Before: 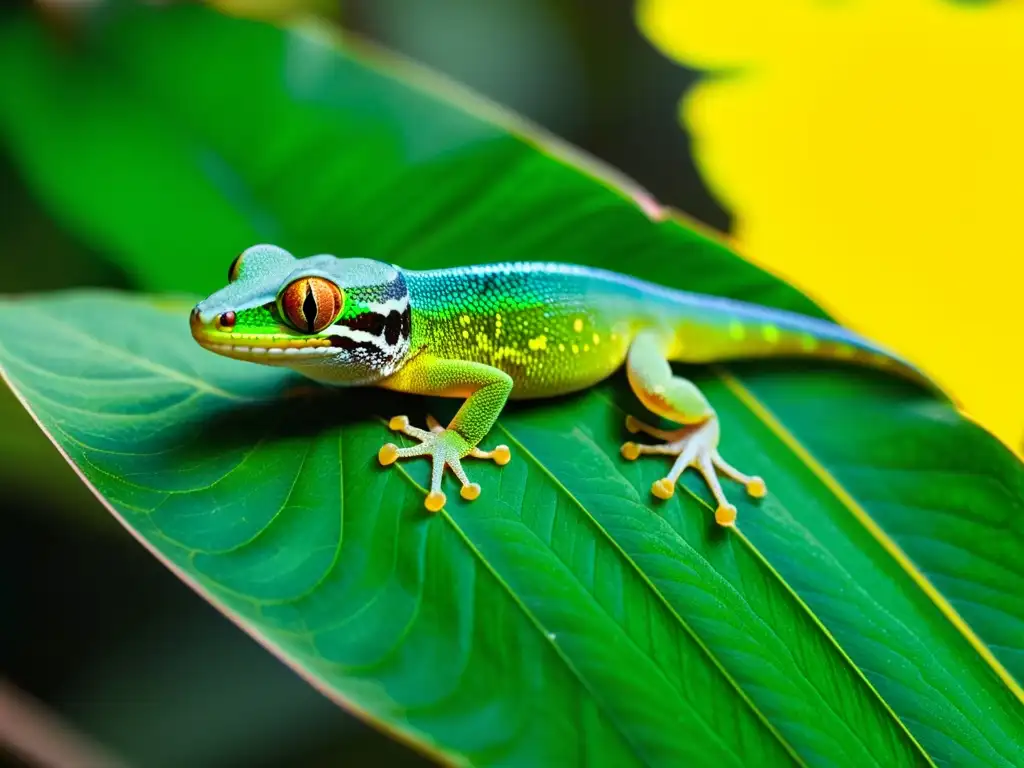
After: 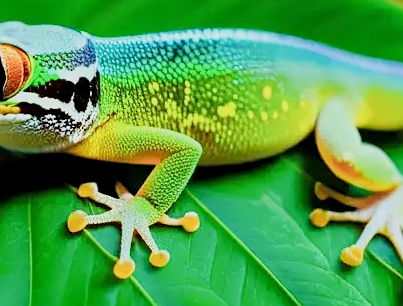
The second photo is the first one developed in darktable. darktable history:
filmic rgb: black relative exposure -7.18 EV, white relative exposure 5.36 EV, threshold 3 EV, hardness 3.02, enable highlight reconstruction true
sharpen: radius 0.978, amount 0.615
crop: left 30.431%, top 30.426%, right 30.186%, bottom 29.714%
exposure: black level correction 0, exposure 0.695 EV, compensate exposure bias true, compensate highlight preservation false
local contrast: highlights 101%, shadows 101%, detail 119%, midtone range 0.2
